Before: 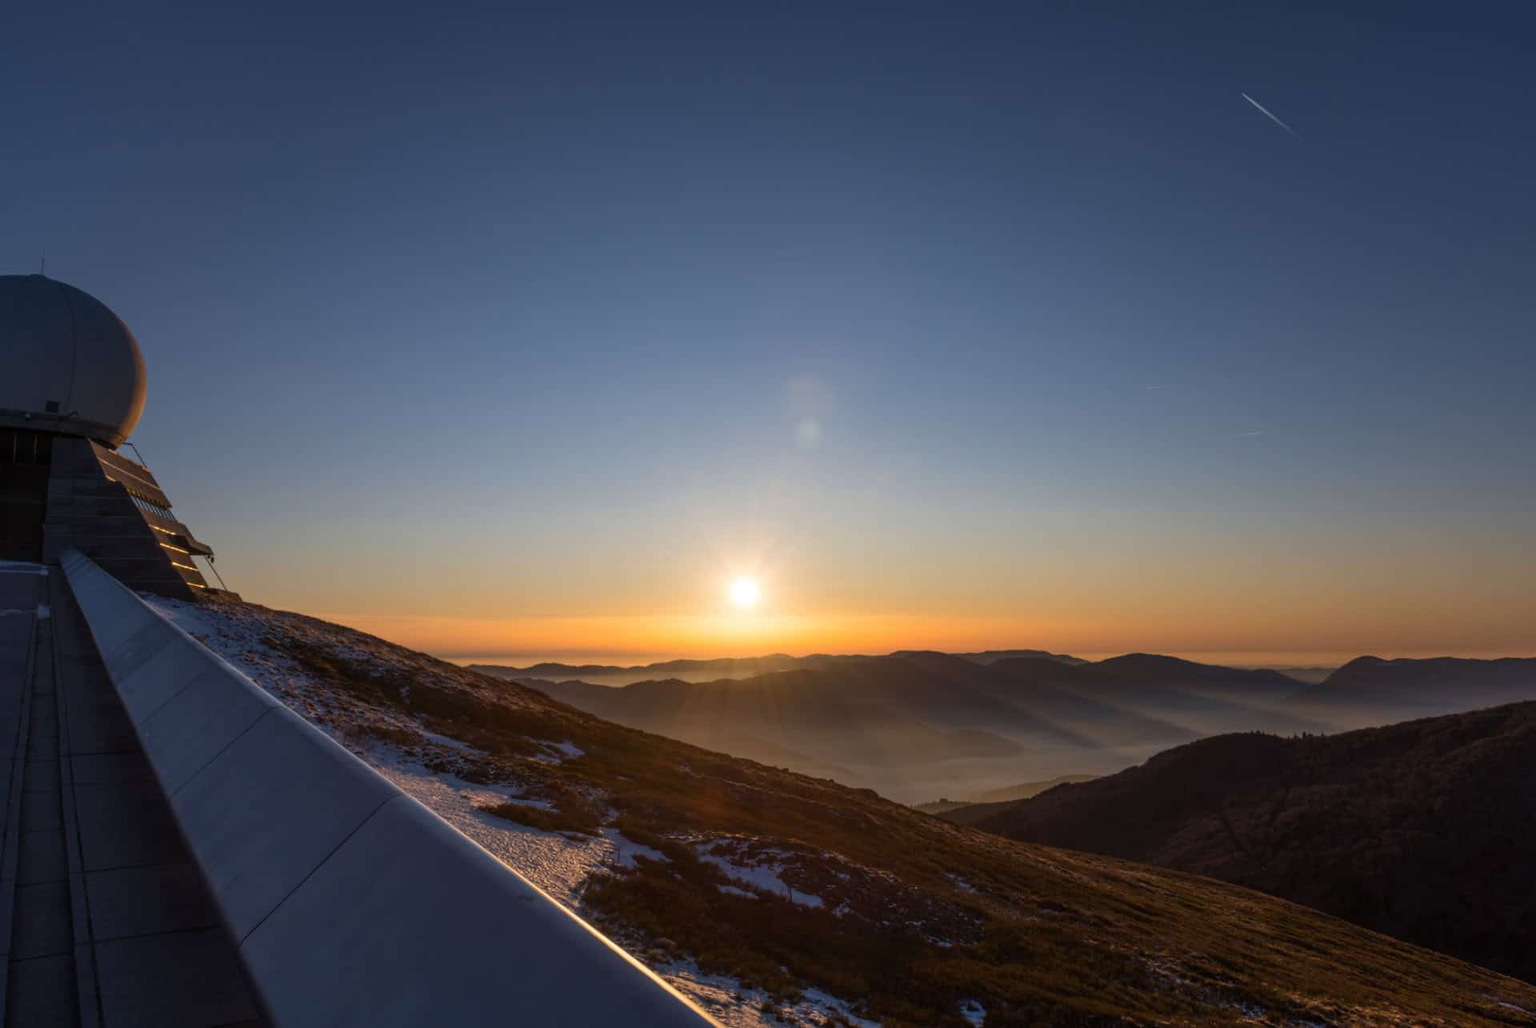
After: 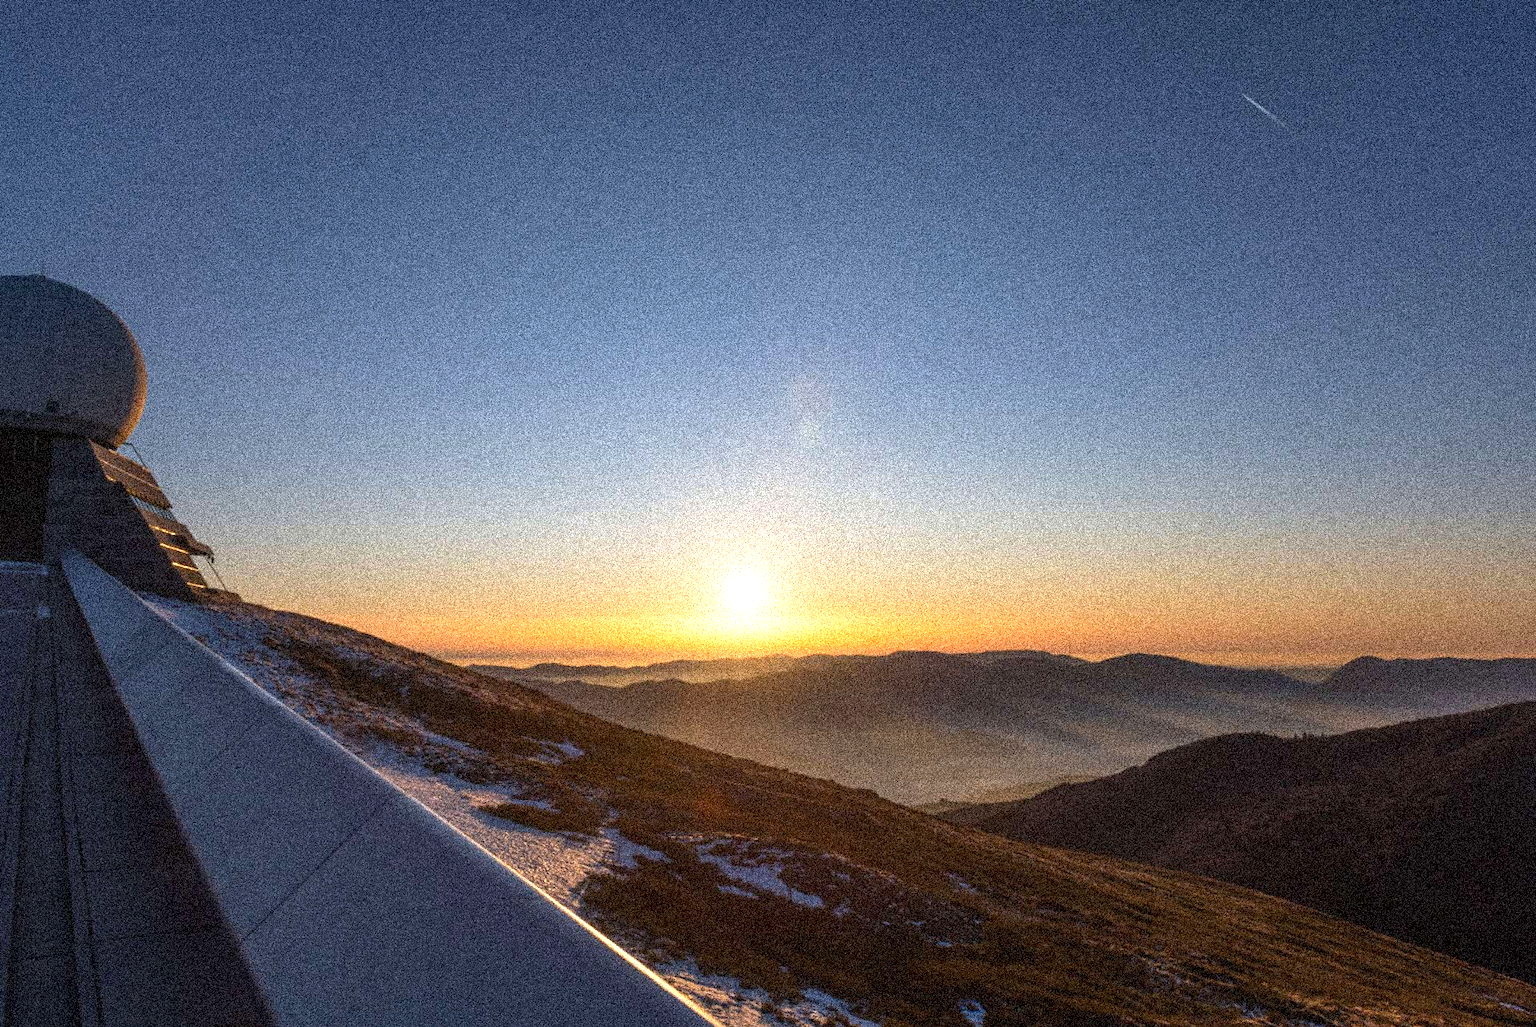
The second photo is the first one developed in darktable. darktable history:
crop: bottom 0.071%
grain: coarseness 3.75 ISO, strength 100%, mid-tones bias 0%
exposure: black level correction 0, exposure 0.7 EV, compensate exposure bias true, compensate highlight preservation false
